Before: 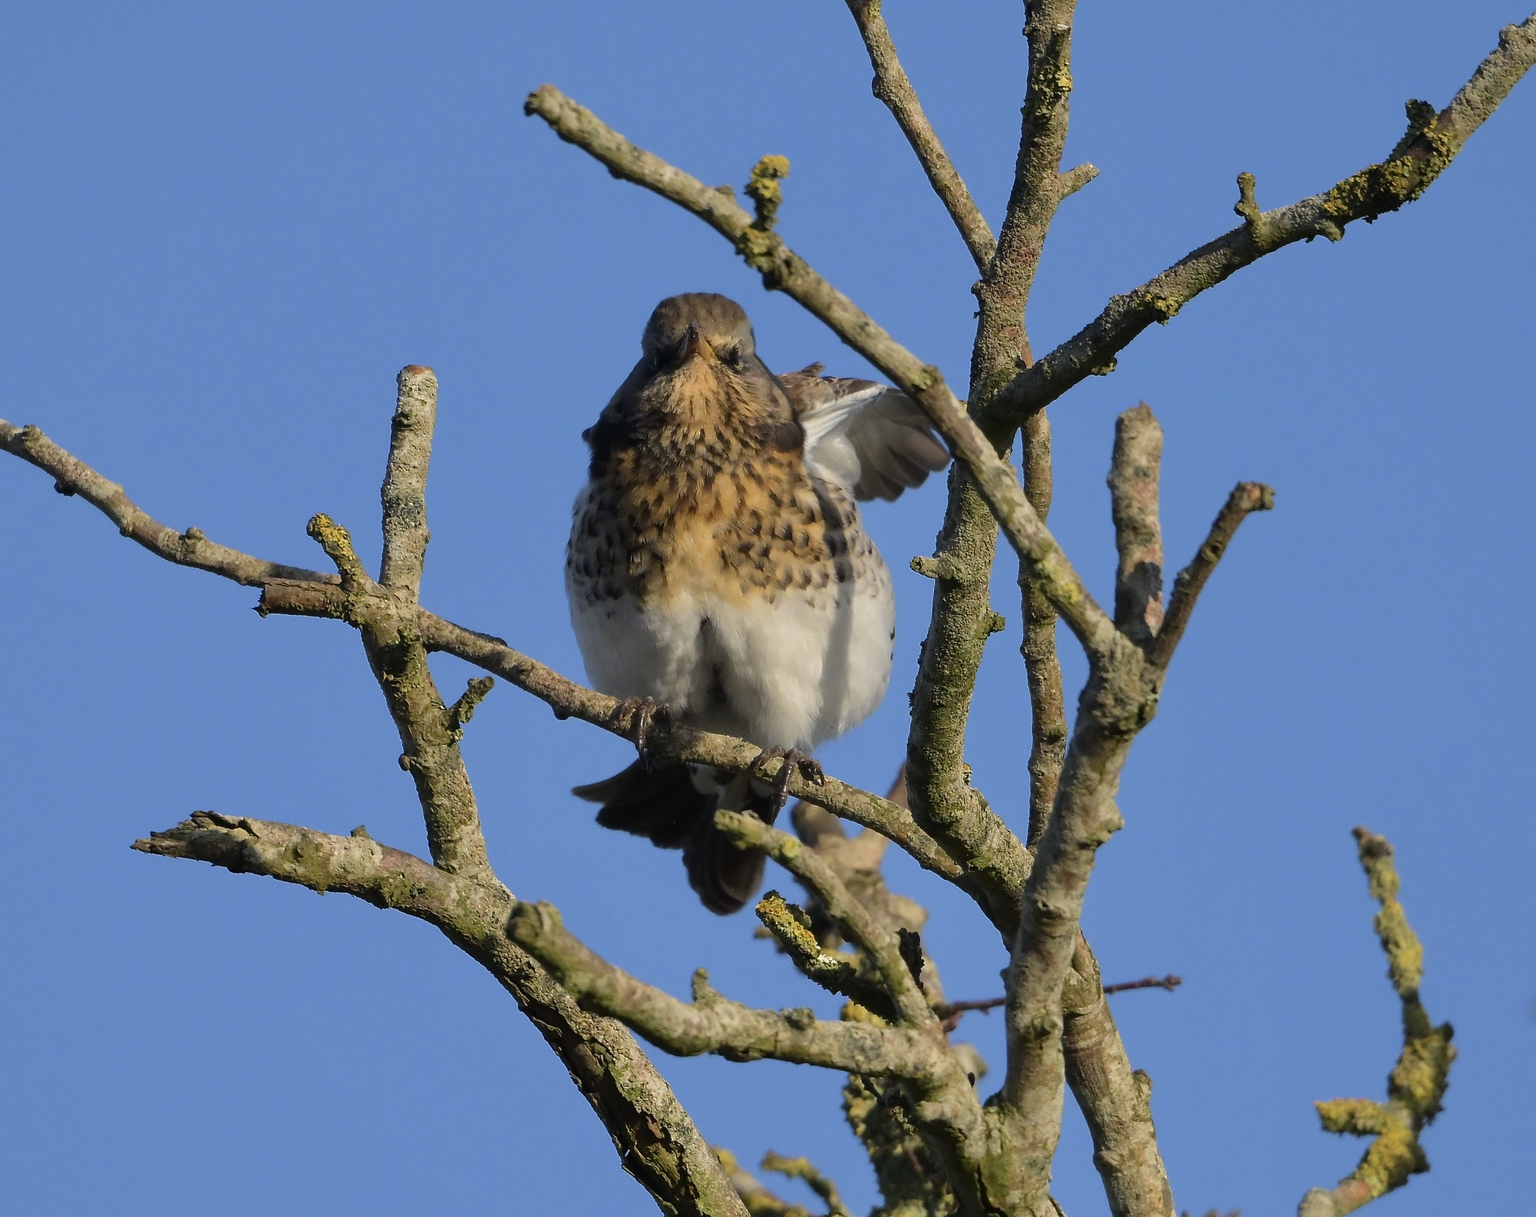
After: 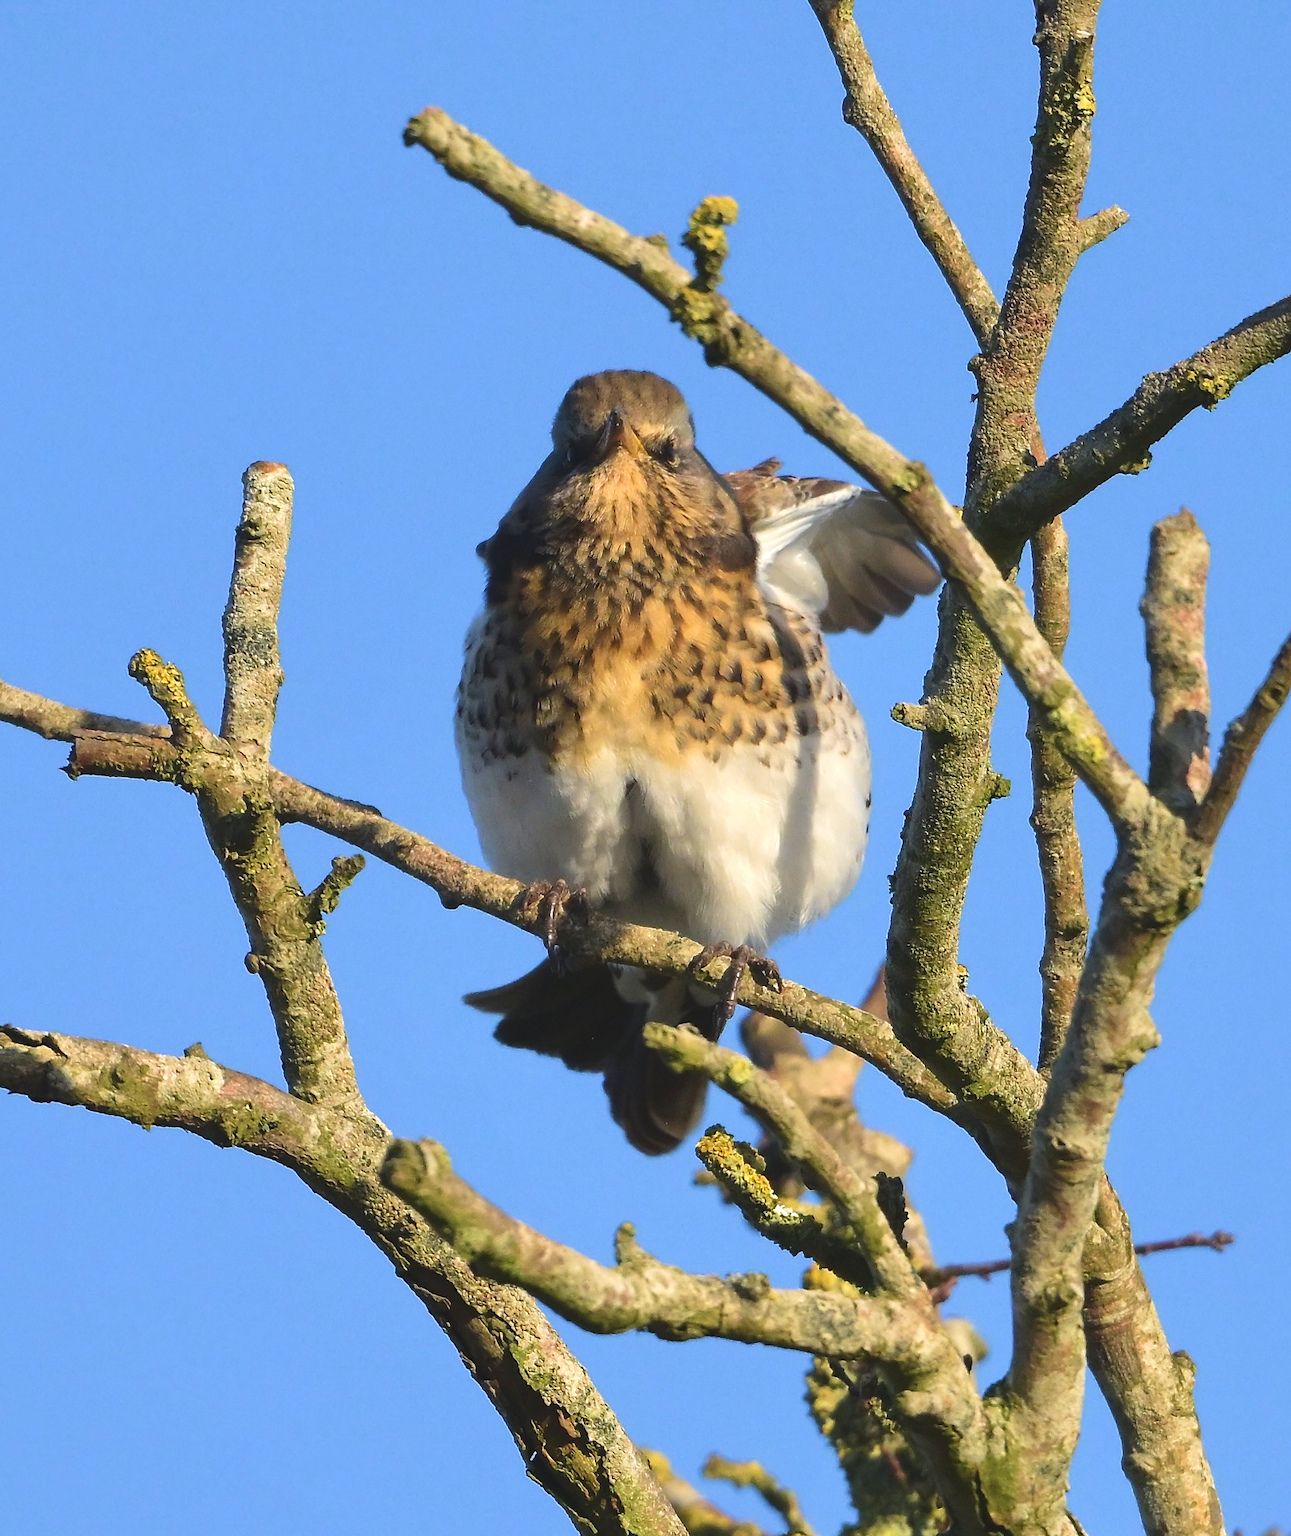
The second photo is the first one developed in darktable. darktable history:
exposure: black level correction -0.005, exposure 1.003 EV, compensate exposure bias true, compensate highlight preservation false
crop and rotate: left 13.371%, right 20.061%
velvia: on, module defaults
